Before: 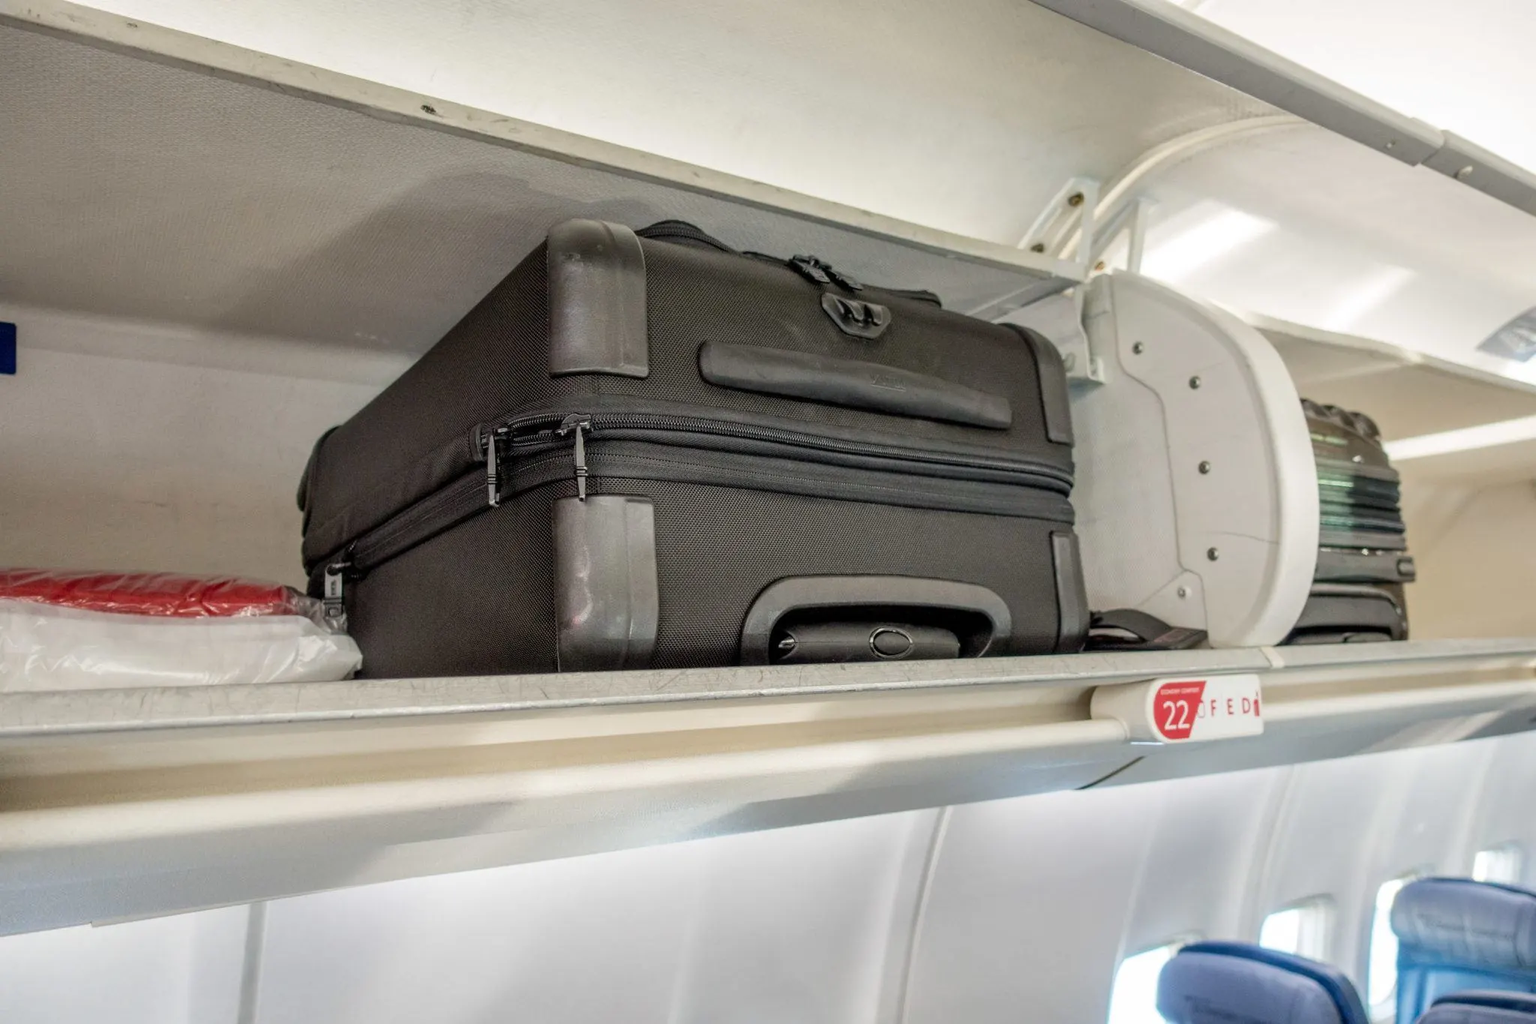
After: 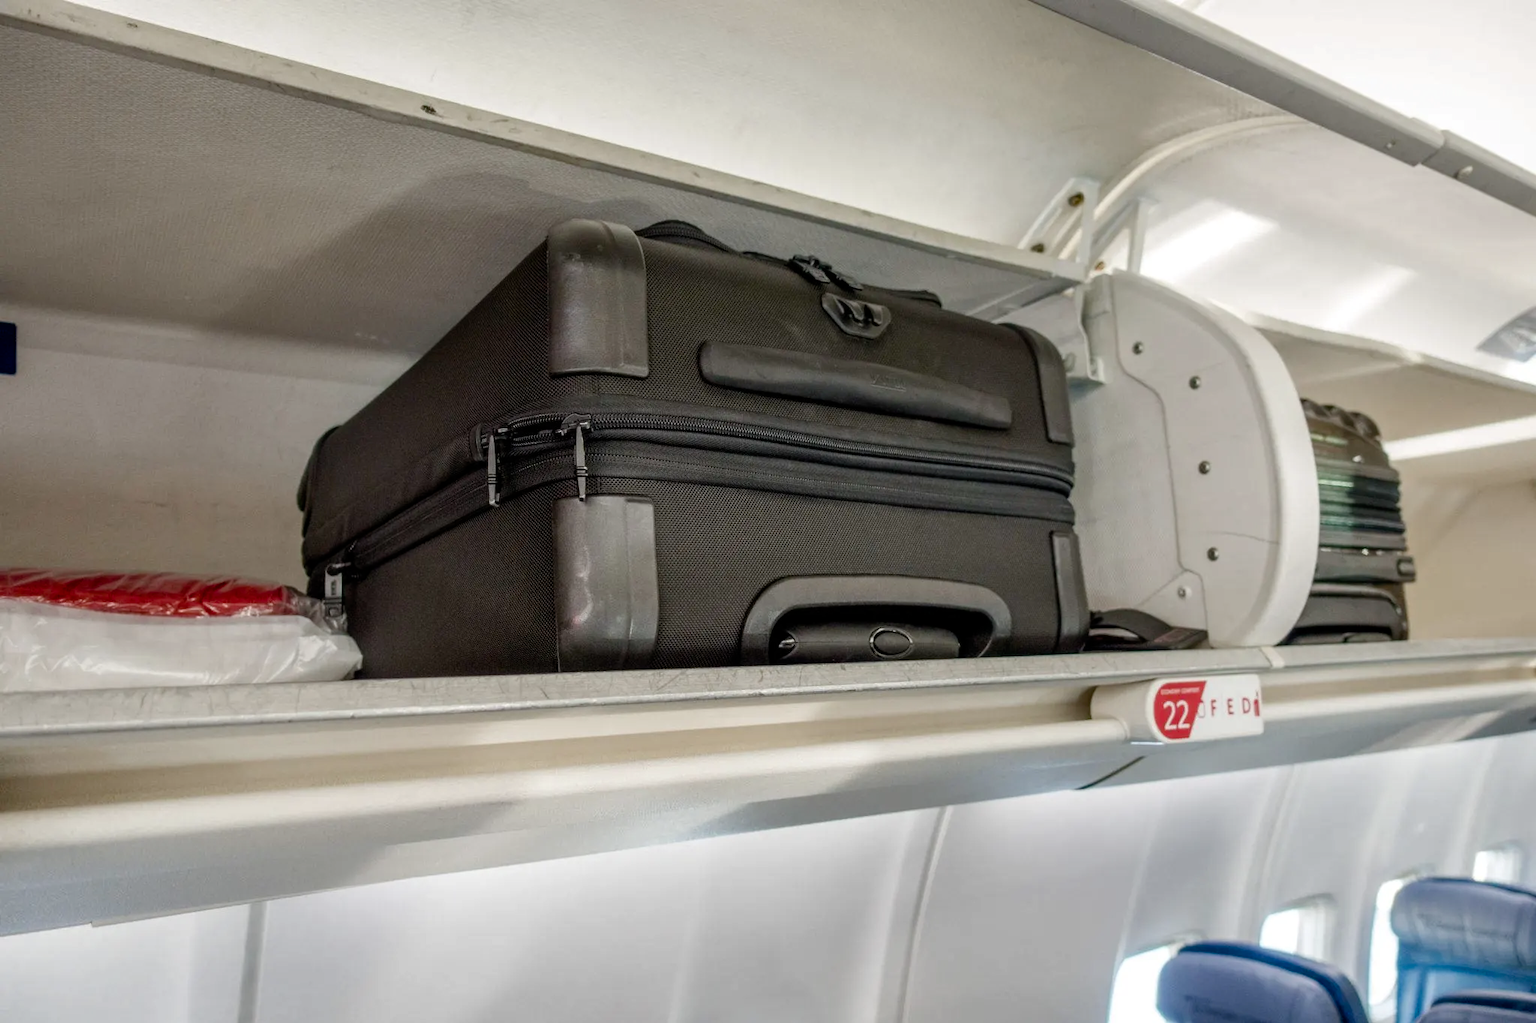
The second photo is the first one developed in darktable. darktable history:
color balance rgb: power › luminance -14.835%, perceptual saturation grading › global saturation 25.804%, perceptual saturation grading › highlights -50.034%, perceptual saturation grading › shadows 30.759%
